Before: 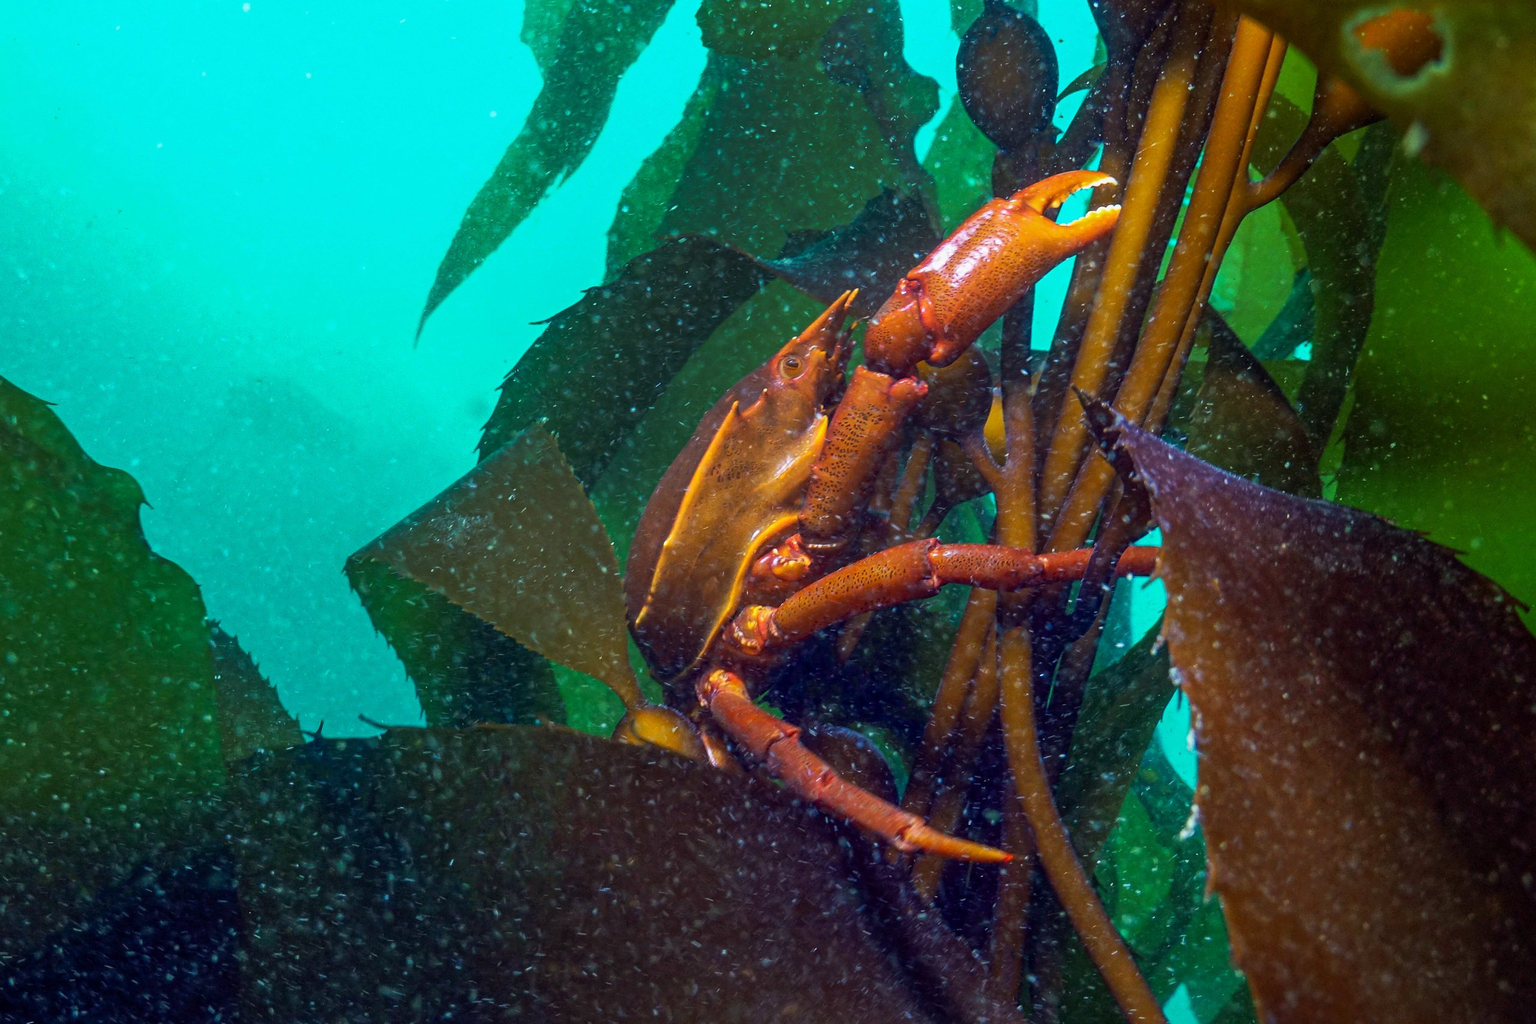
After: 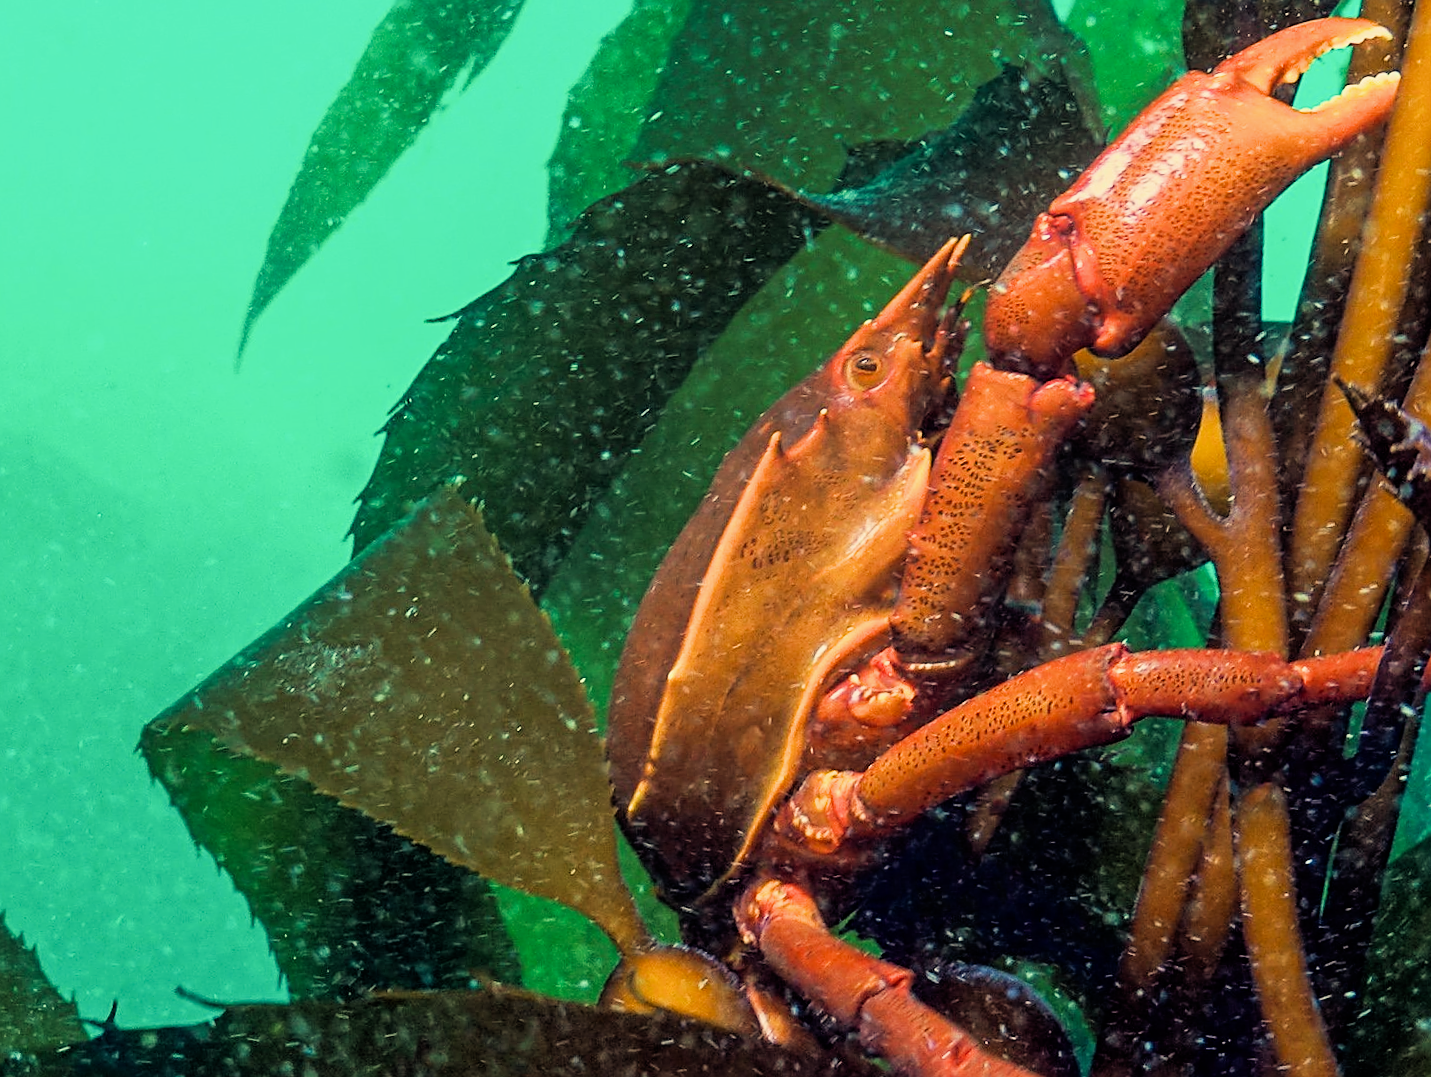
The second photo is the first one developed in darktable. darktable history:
filmic rgb: black relative exposure -5 EV, hardness 2.88, contrast 1.1
white balance: red 1.138, green 0.996, blue 0.812
exposure: black level correction 0, exposure 0.6 EV, compensate exposure bias true, compensate highlight preservation false
color correction: highlights a* -4.28, highlights b* 6.53
crop: left 16.202%, top 11.208%, right 26.045%, bottom 20.557%
rotate and perspective: rotation -3°, crop left 0.031, crop right 0.968, crop top 0.07, crop bottom 0.93
sharpen: on, module defaults
